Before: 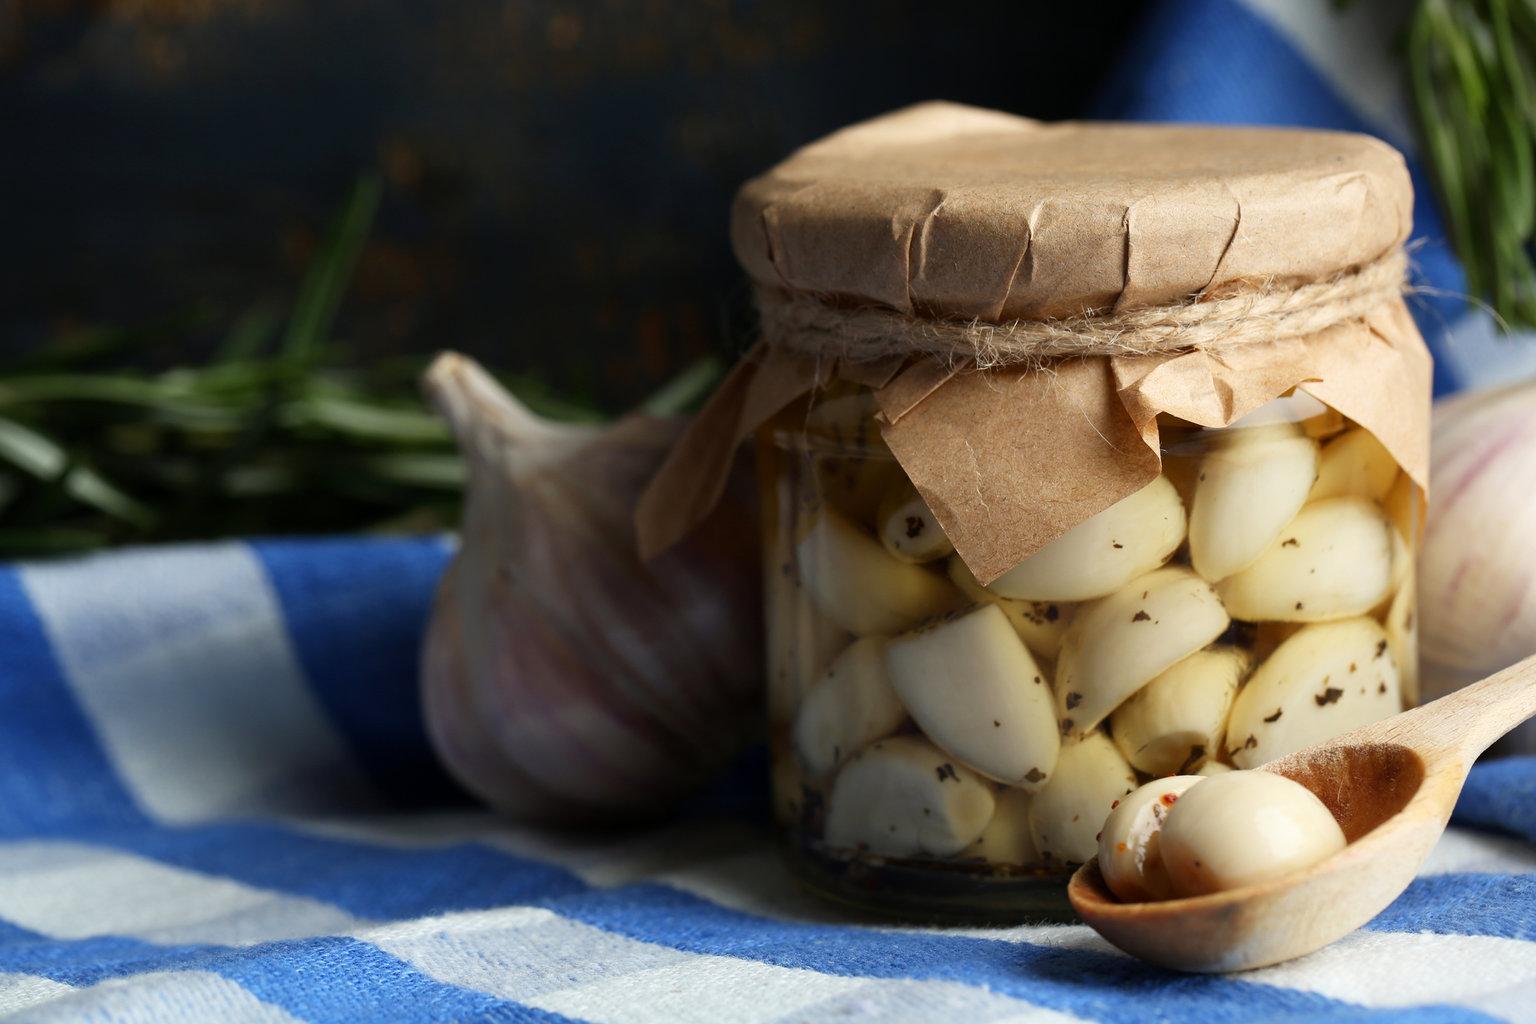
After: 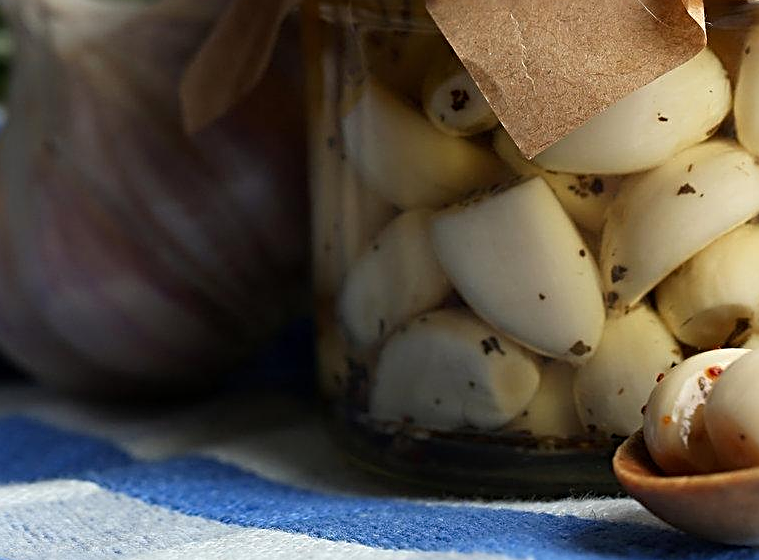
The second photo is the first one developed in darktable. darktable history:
crop: left 29.672%, top 41.786%, right 20.851%, bottom 3.487%
sharpen: radius 2.676, amount 0.669
